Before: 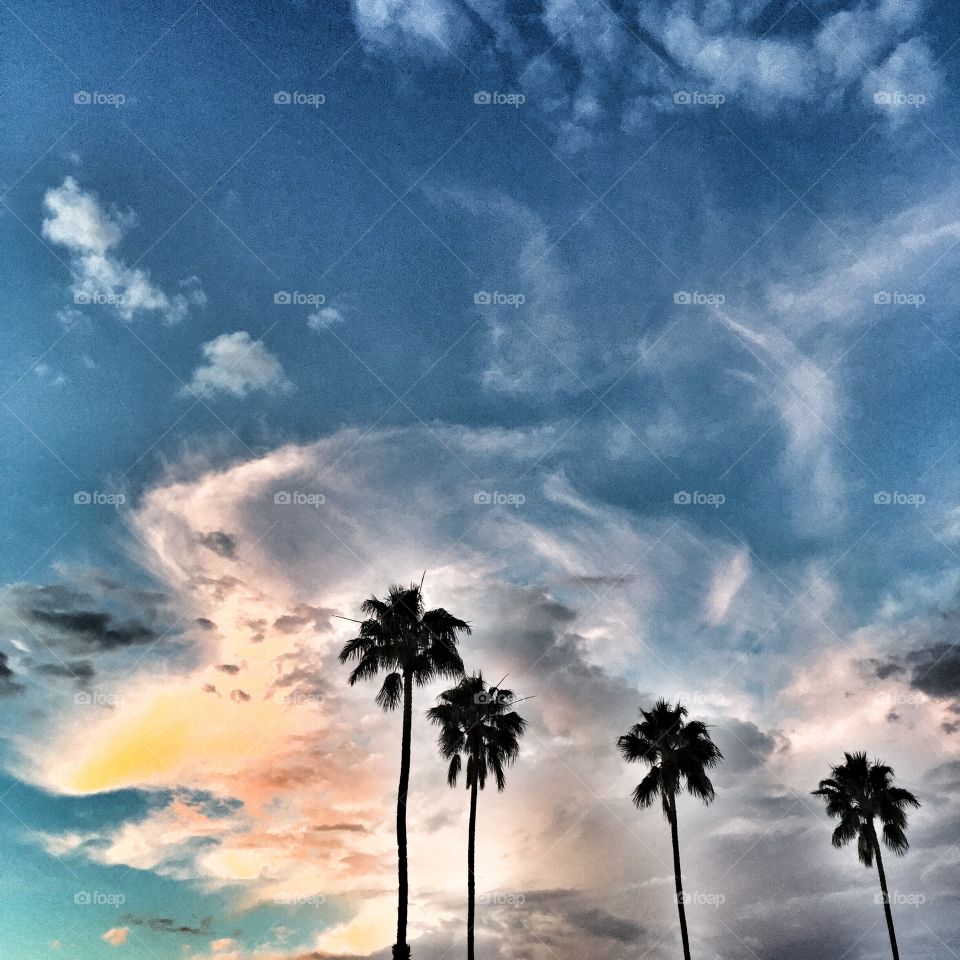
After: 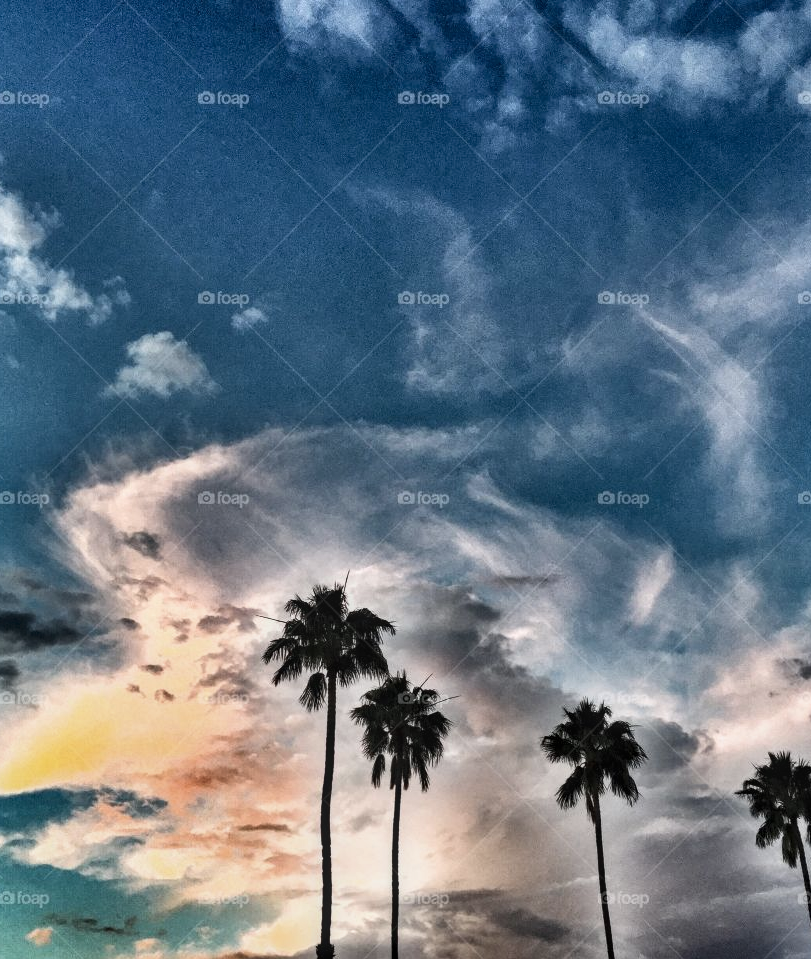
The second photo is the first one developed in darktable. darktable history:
tone equalizer: -8 EV 0.212 EV, -7 EV 0.399 EV, -6 EV 0.385 EV, -5 EV 0.288 EV, -3 EV -0.27 EV, -2 EV -0.438 EV, -1 EV -0.429 EV, +0 EV -0.262 EV
crop: left 7.954%, right 7.483%
local contrast: on, module defaults
tone curve: curves: ch0 [(0, 0) (0.003, 0.003) (0.011, 0.012) (0.025, 0.024) (0.044, 0.039) (0.069, 0.052) (0.1, 0.072) (0.136, 0.097) (0.177, 0.128) (0.224, 0.168) (0.277, 0.217) (0.335, 0.276) (0.399, 0.345) (0.468, 0.429) (0.543, 0.524) (0.623, 0.628) (0.709, 0.732) (0.801, 0.829) (0.898, 0.919) (1, 1)], color space Lab, independent channels, preserve colors none
shadows and highlights: low approximation 0.01, soften with gaussian
